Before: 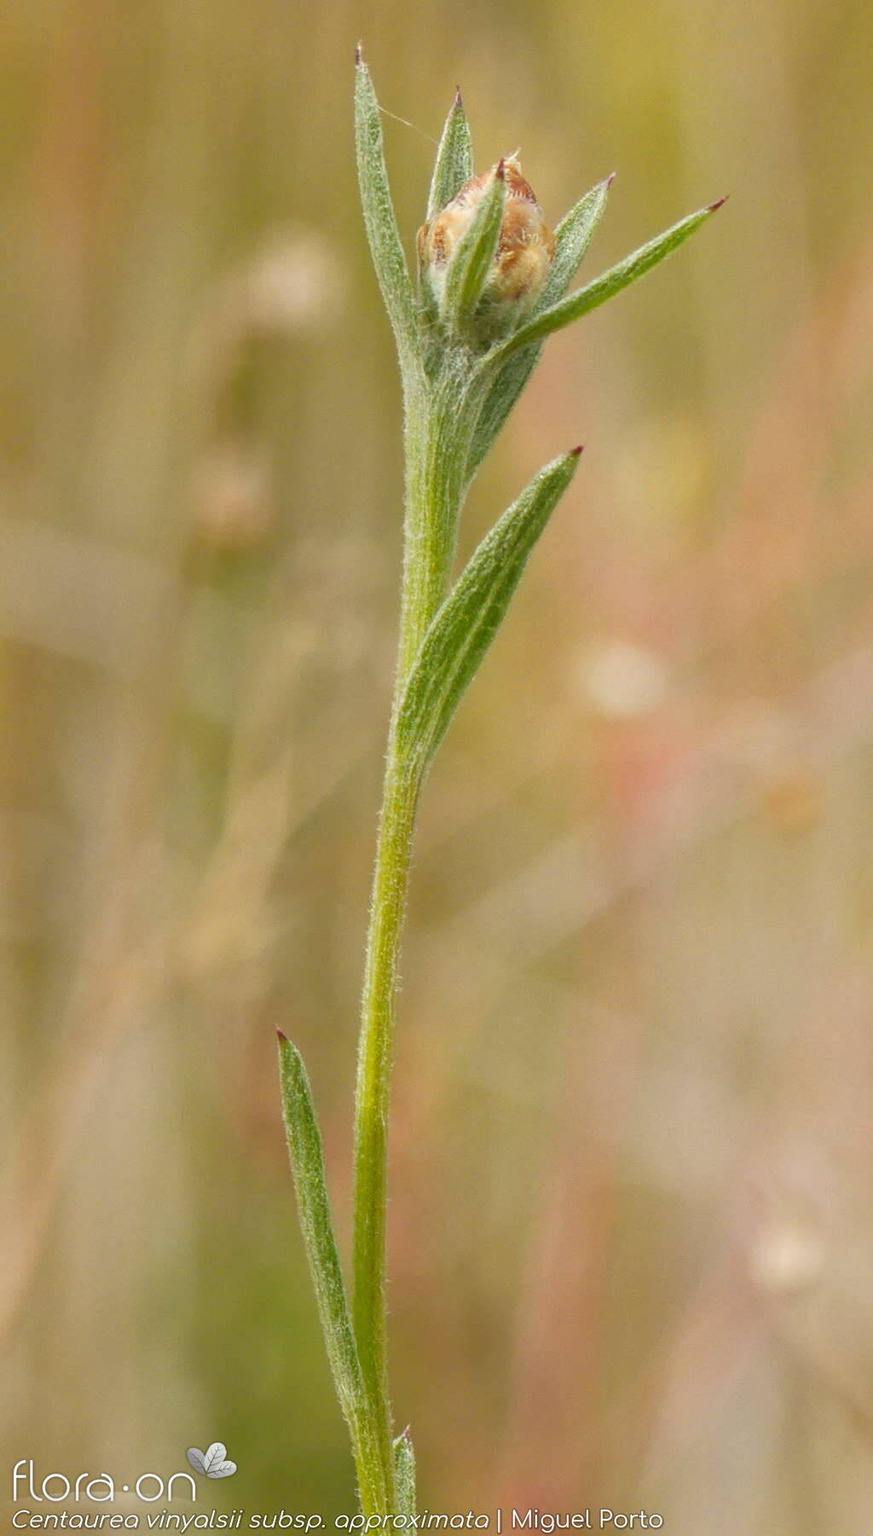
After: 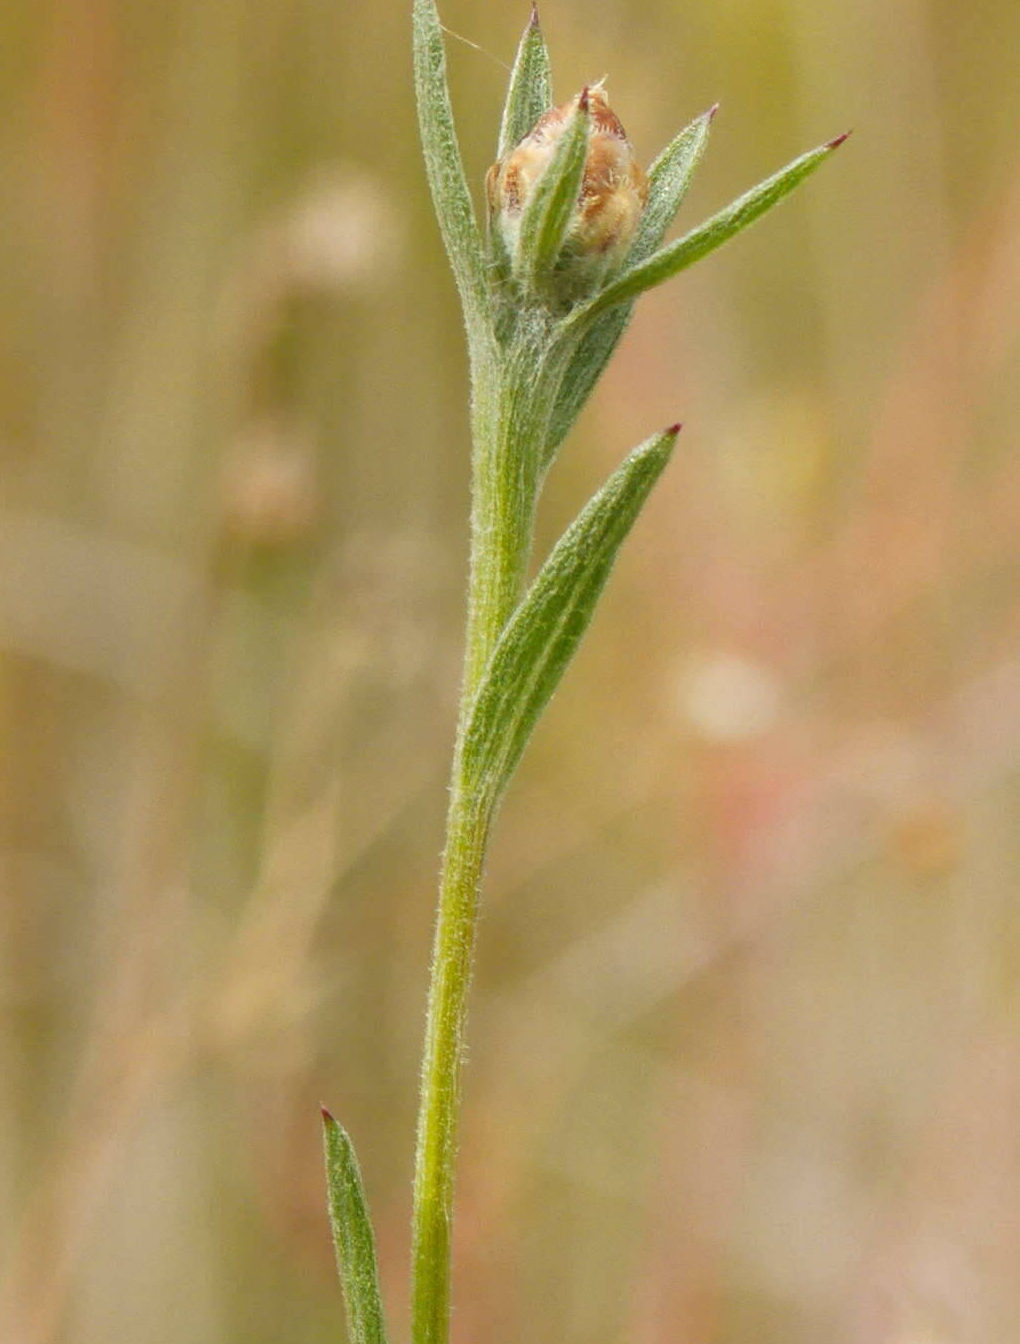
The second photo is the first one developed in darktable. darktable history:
crop: left 0.339%, top 5.517%, bottom 19.819%
